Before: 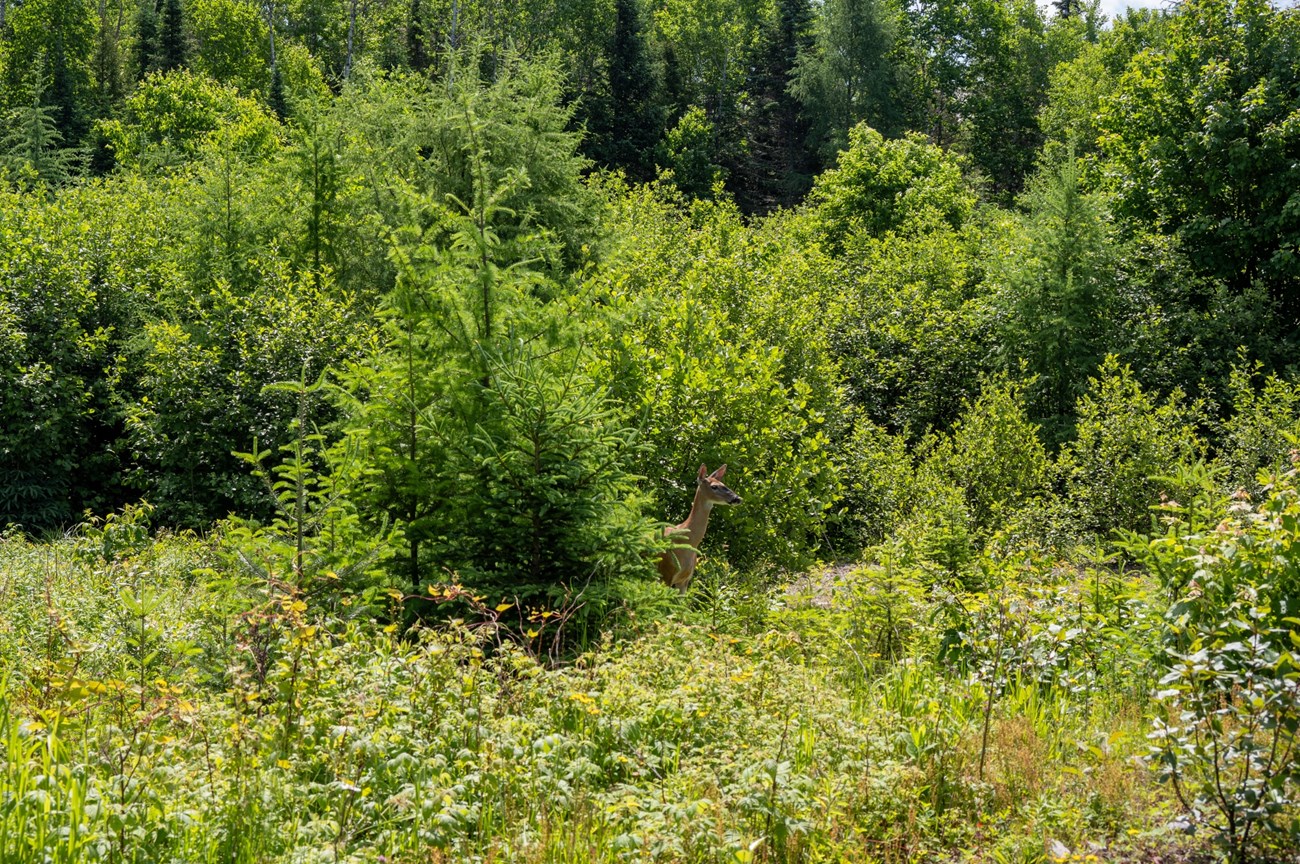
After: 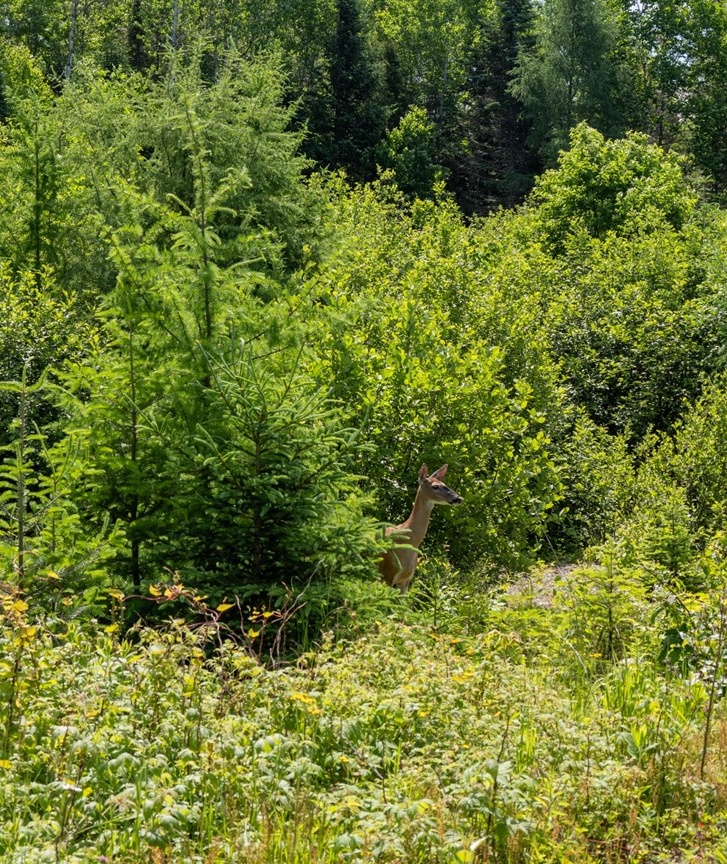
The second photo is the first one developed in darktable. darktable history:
crop: left 21.534%, right 22.476%
